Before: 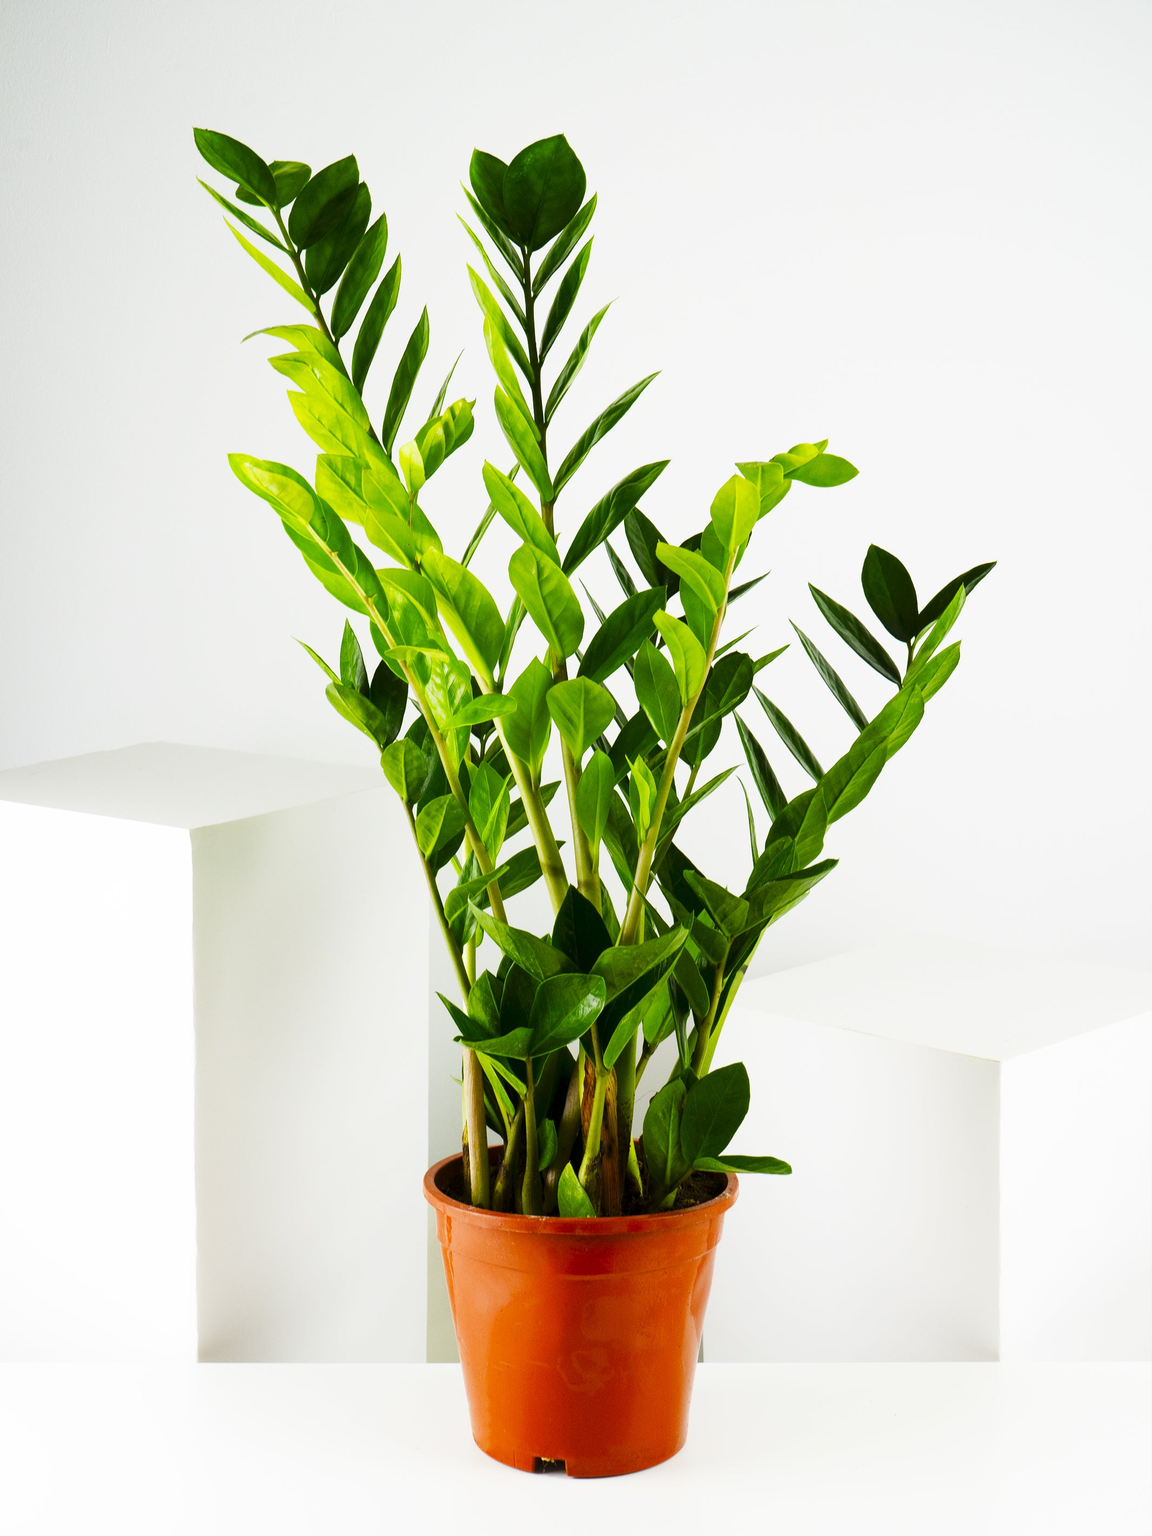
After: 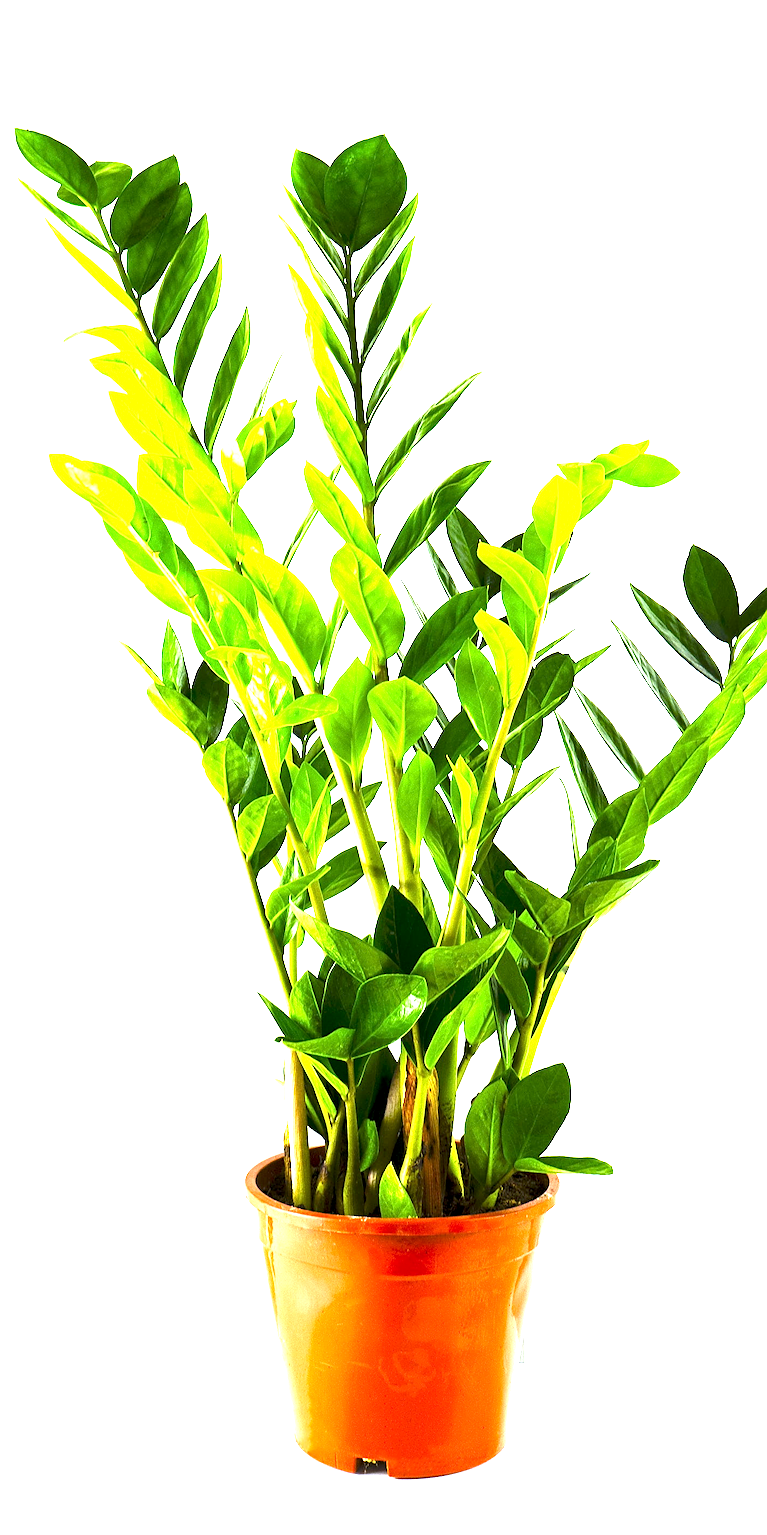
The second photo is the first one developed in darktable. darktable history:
exposure: black level correction 0.001, exposure 1.735 EV, compensate highlight preservation false
crop and rotate: left 15.546%, right 17.787%
sharpen: on, module defaults
white balance: red 0.954, blue 1.079
